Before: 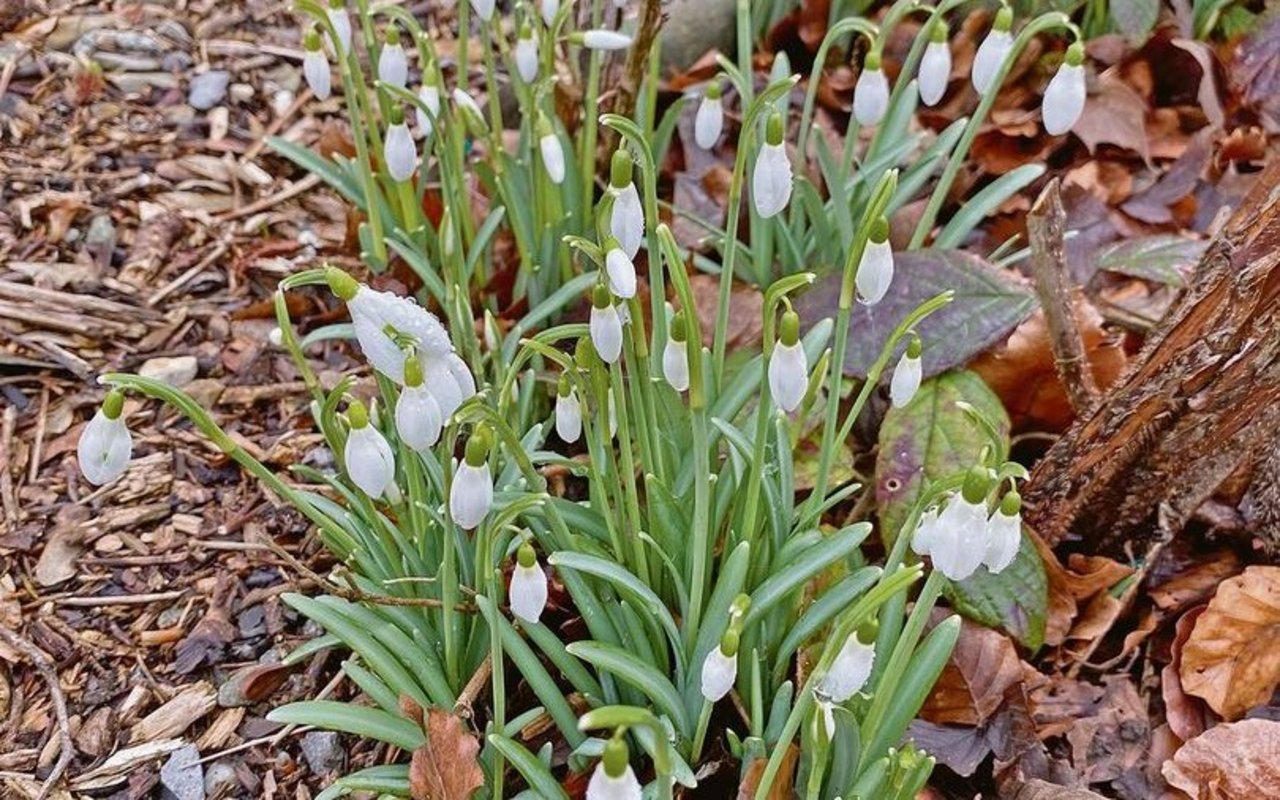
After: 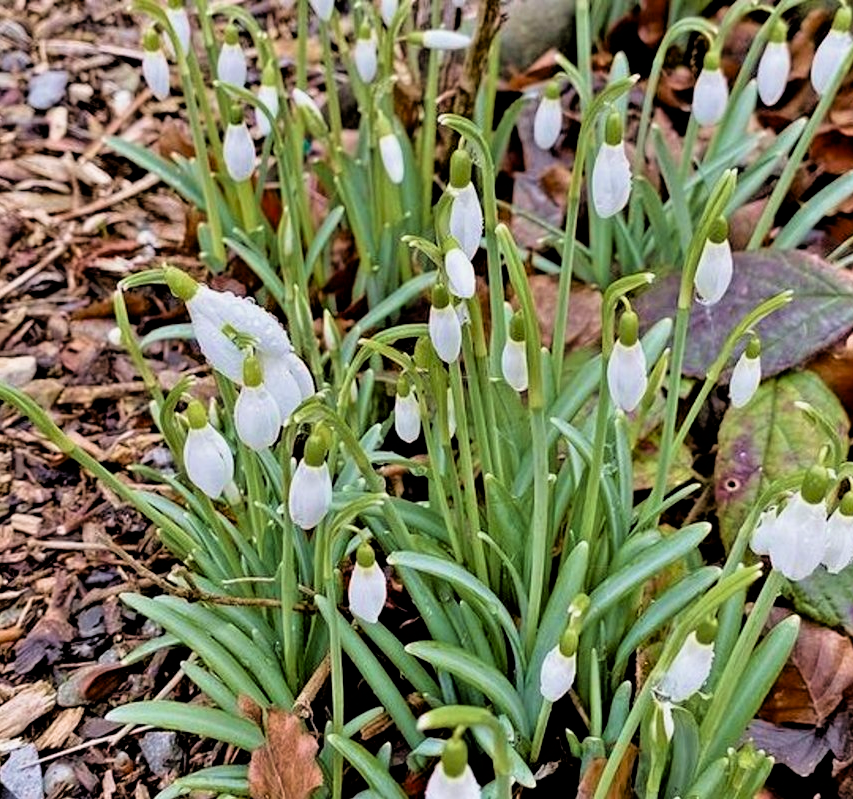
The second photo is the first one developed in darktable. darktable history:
filmic rgb: black relative exposure -3.72 EV, white relative exposure 2.77 EV, dynamic range scaling -5.32%, hardness 3.03
exposure: black level correction 0.007, compensate highlight preservation false
crop and rotate: left 12.648%, right 20.685%
velvia: on, module defaults
